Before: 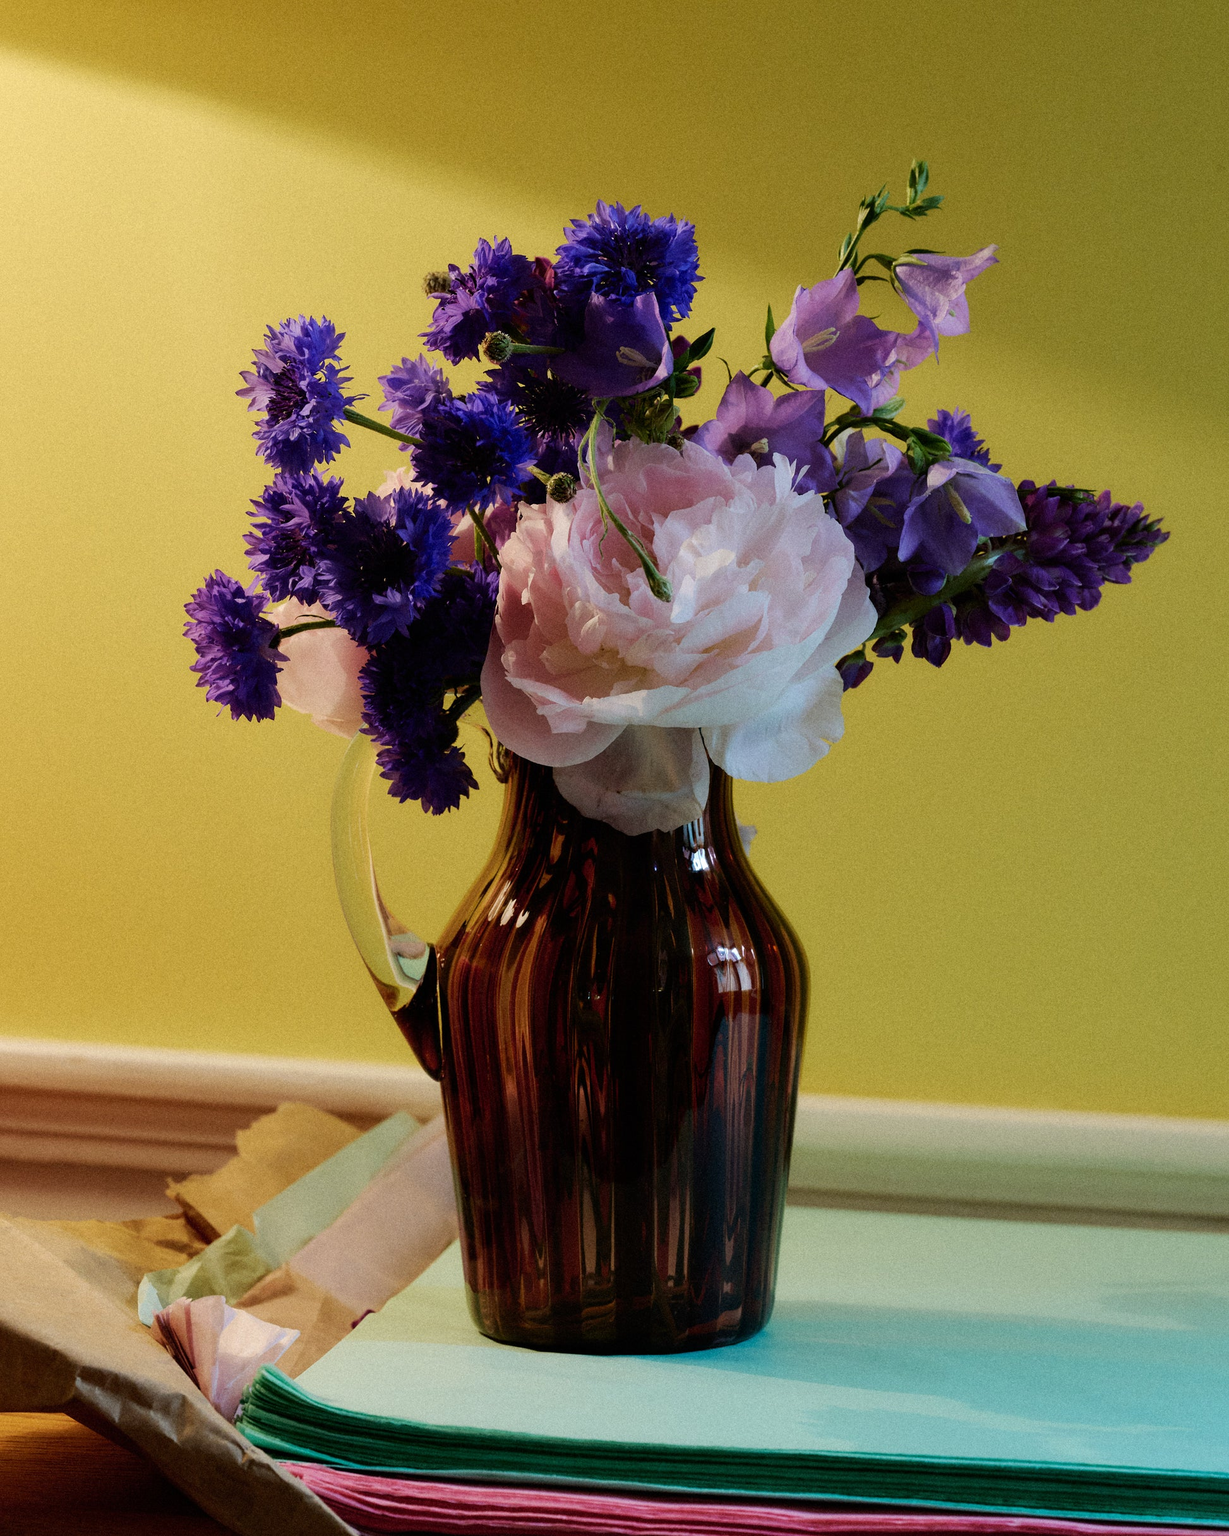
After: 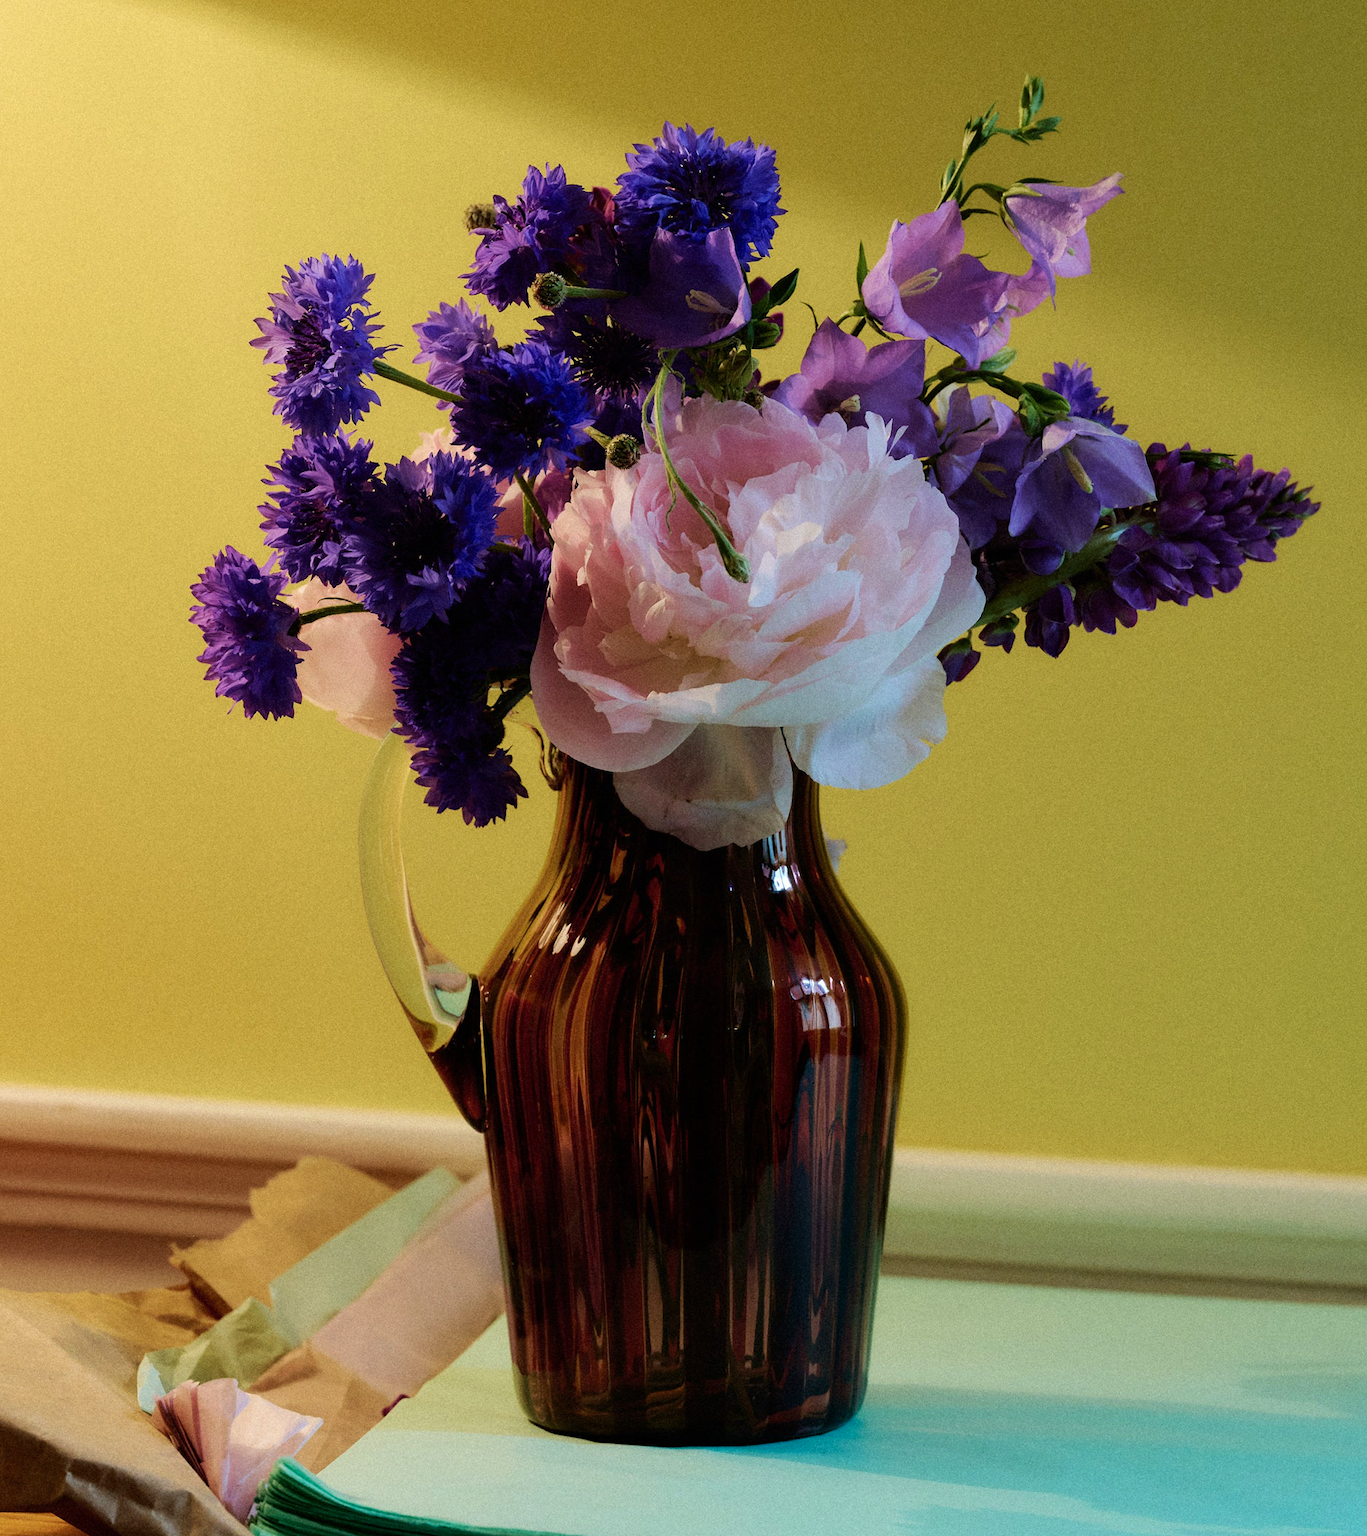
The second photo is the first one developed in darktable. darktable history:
crop: left 1.507%, top 6.147%, right 1.379%, bottom 6.637%
velvia: on, module defaults
